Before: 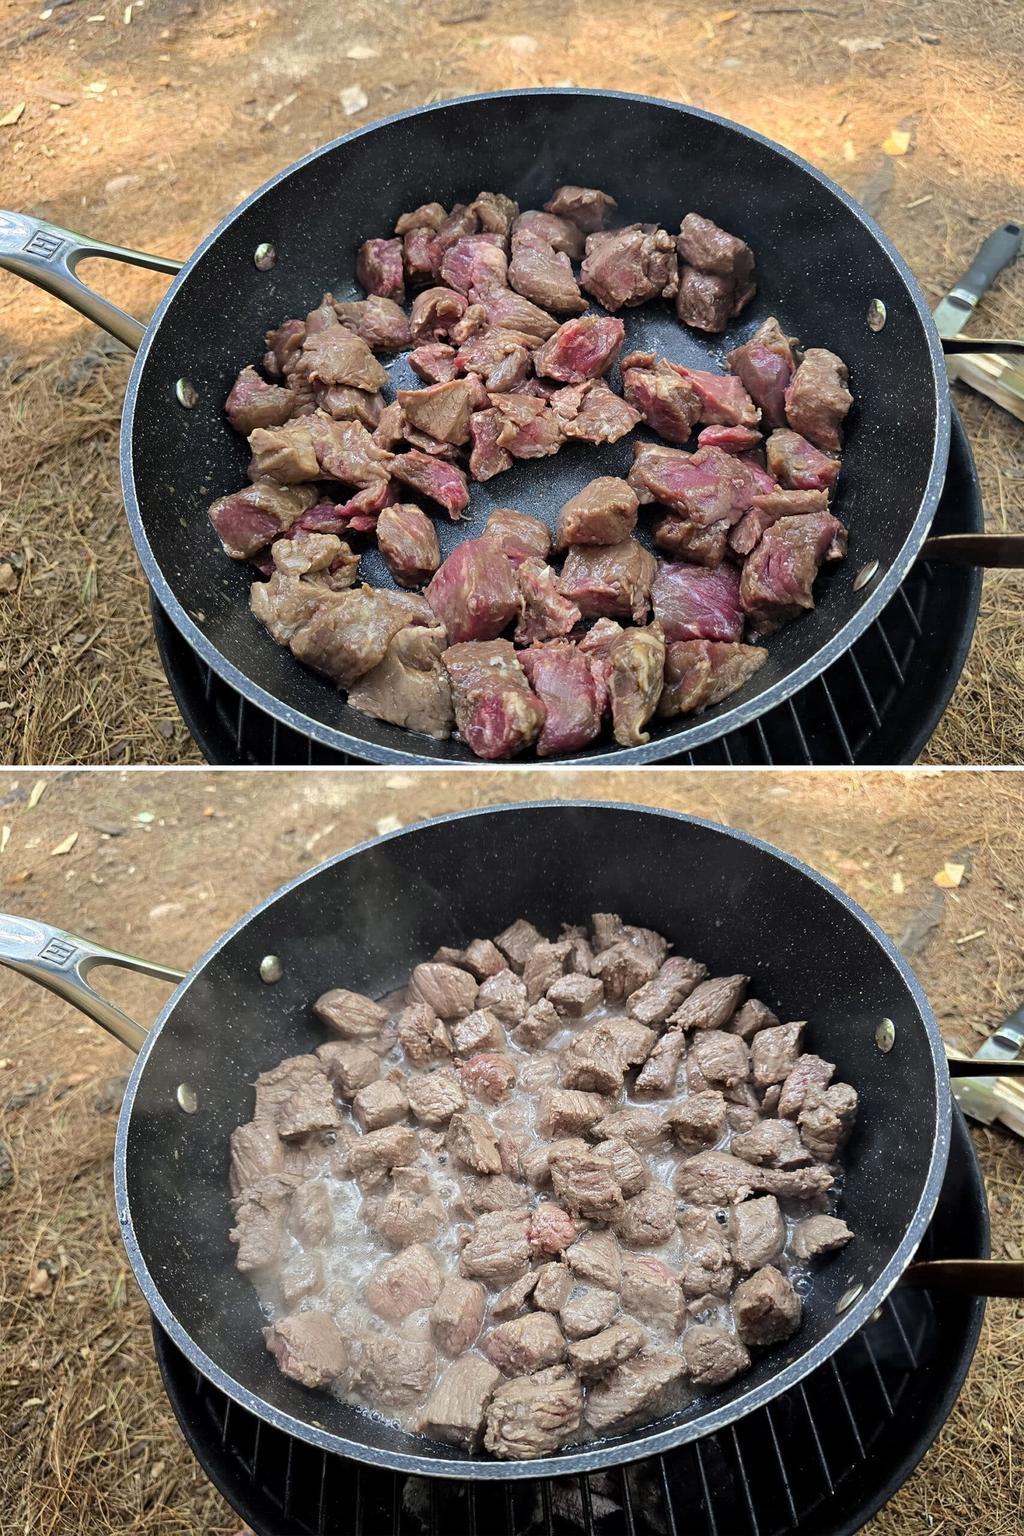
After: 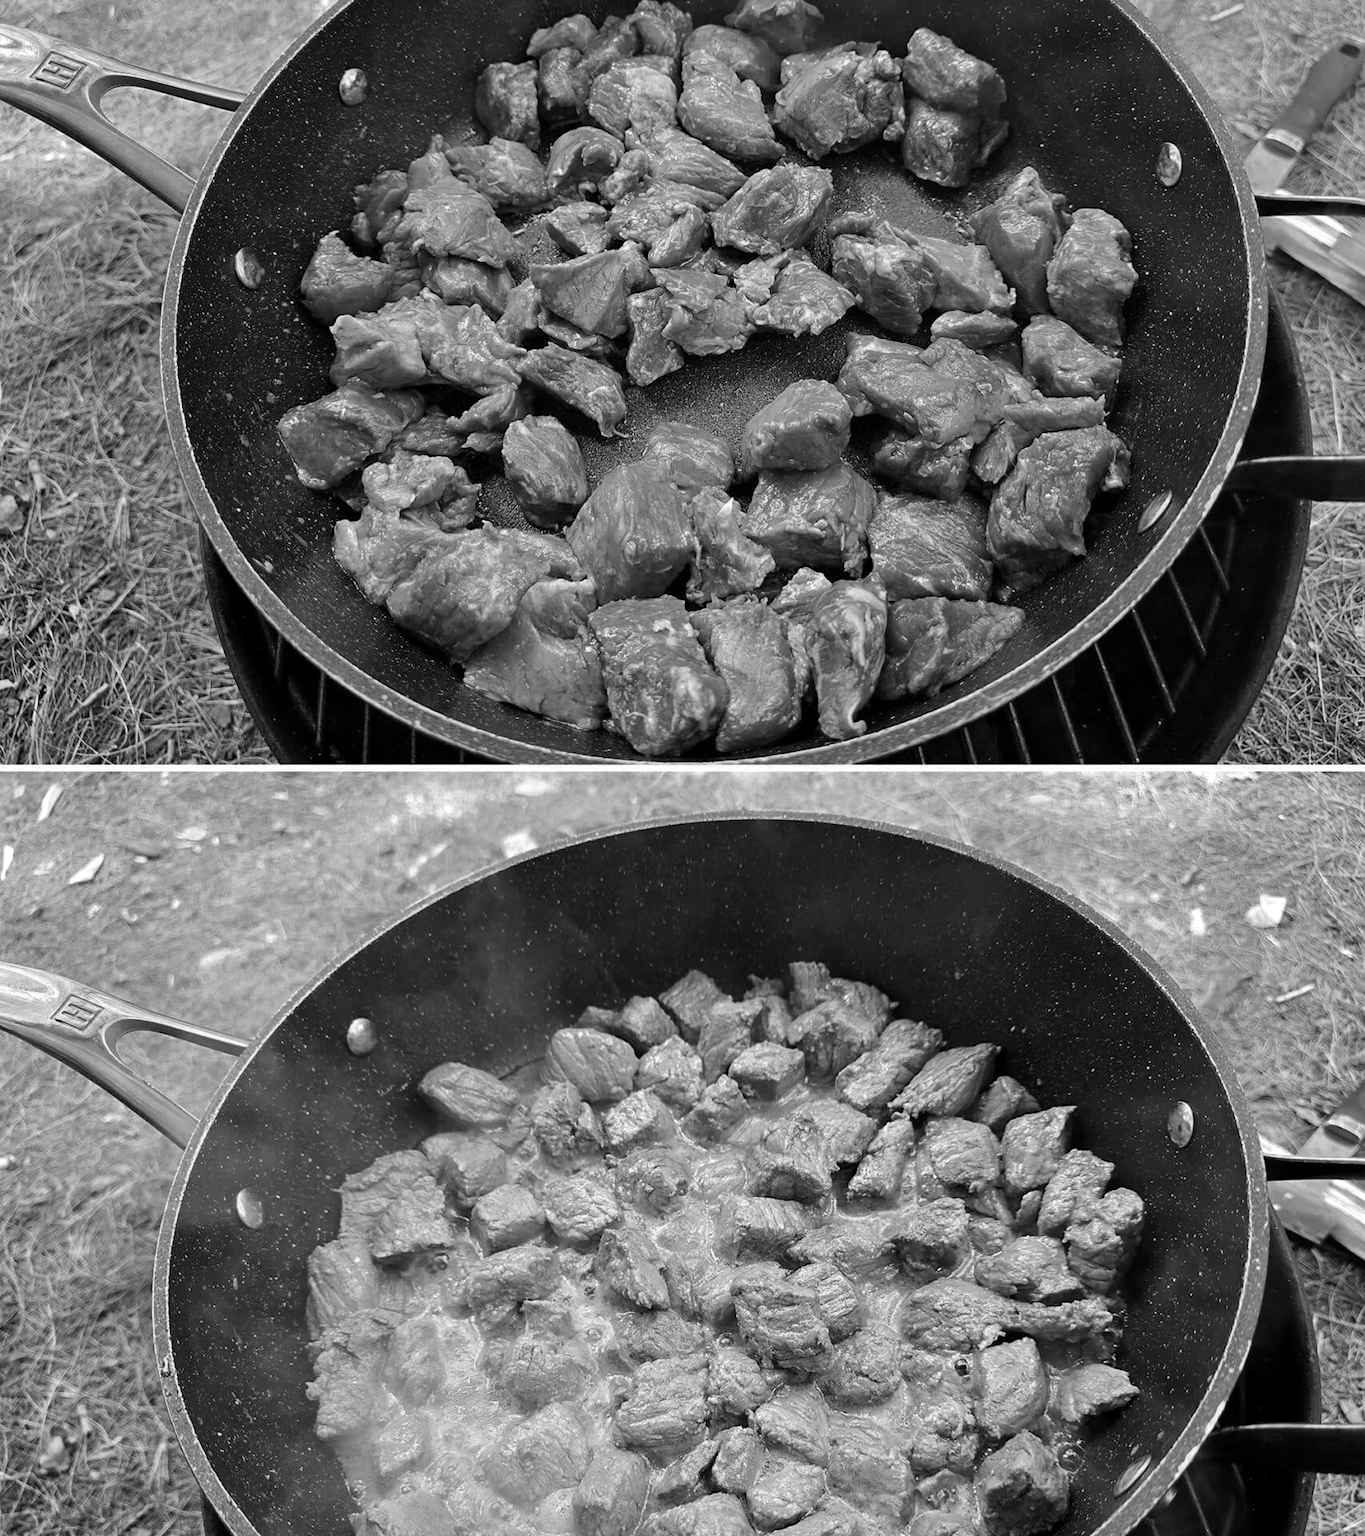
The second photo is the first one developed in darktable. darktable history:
color zones: curves: ch0 [(0.002, 0.593) (0.143, 0.417) (0.285, 0.541) (0.455, 0.289) (0.608, 0.327) (0.727, 0.283) (0.869, 0.571) (1, 0.603)]; ch1 [(0, 0) (0.143, 0) (0.286, 0) (0.429, 0) (0.571, 0) (0.714, 0) (0.857, 0)]
crop and rotate: top 12.5%, bottom 12.5%
